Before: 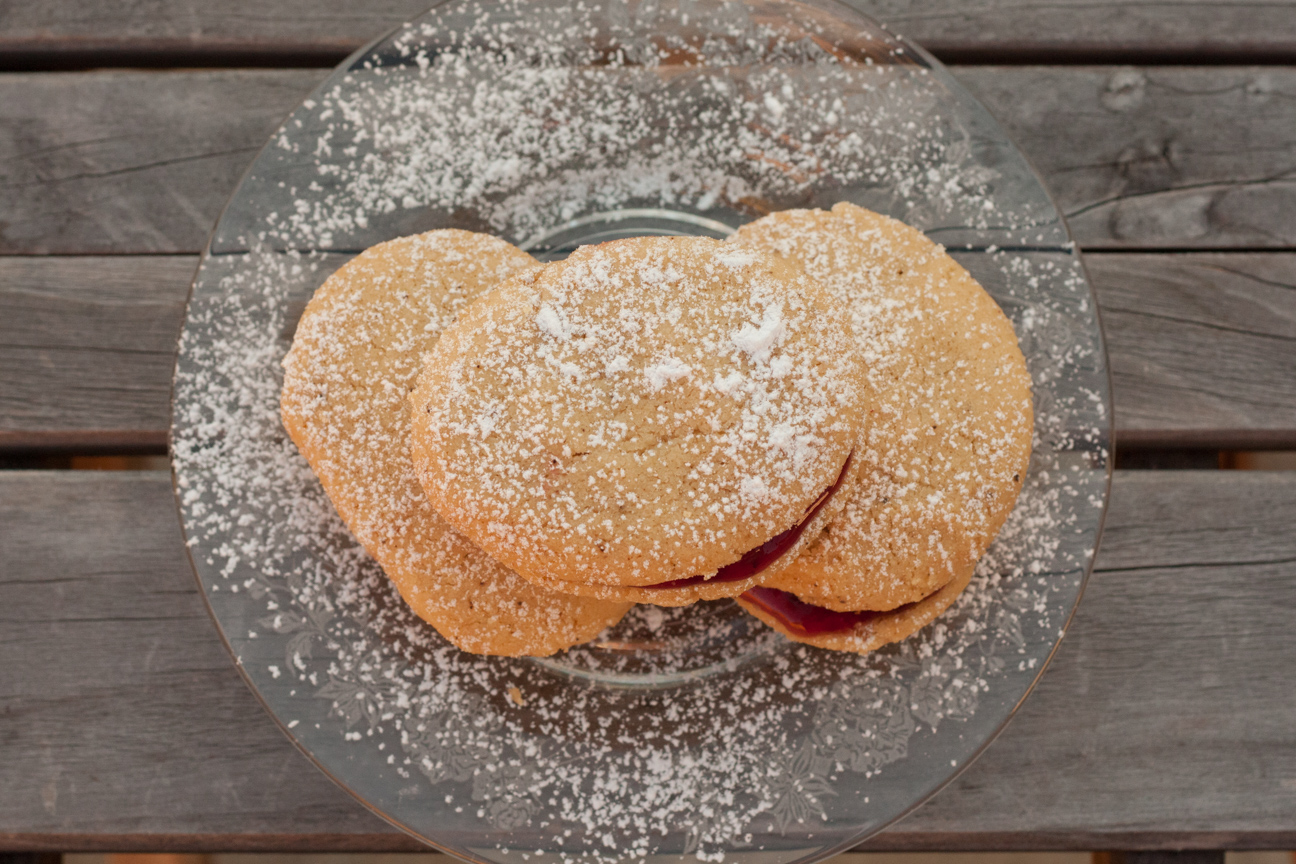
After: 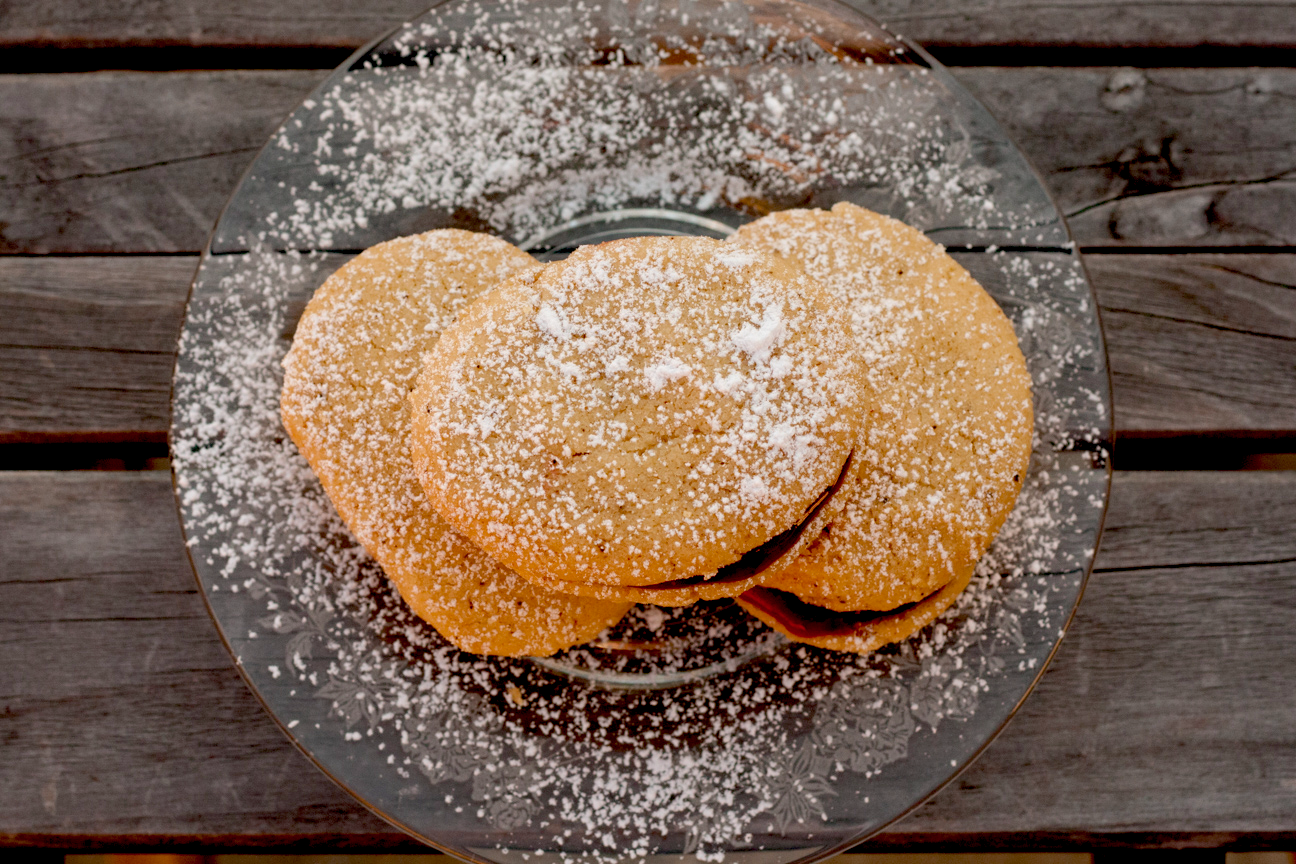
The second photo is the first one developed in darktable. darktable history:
color balance rgb: shadows lift › luminance -10%, highlights gain › luminance 10%, saturation formula JzAzBz (2021)
white balance: red 1.004, blue 1.024
exposure: black level correction 0.056, compensate highlight preservation false
